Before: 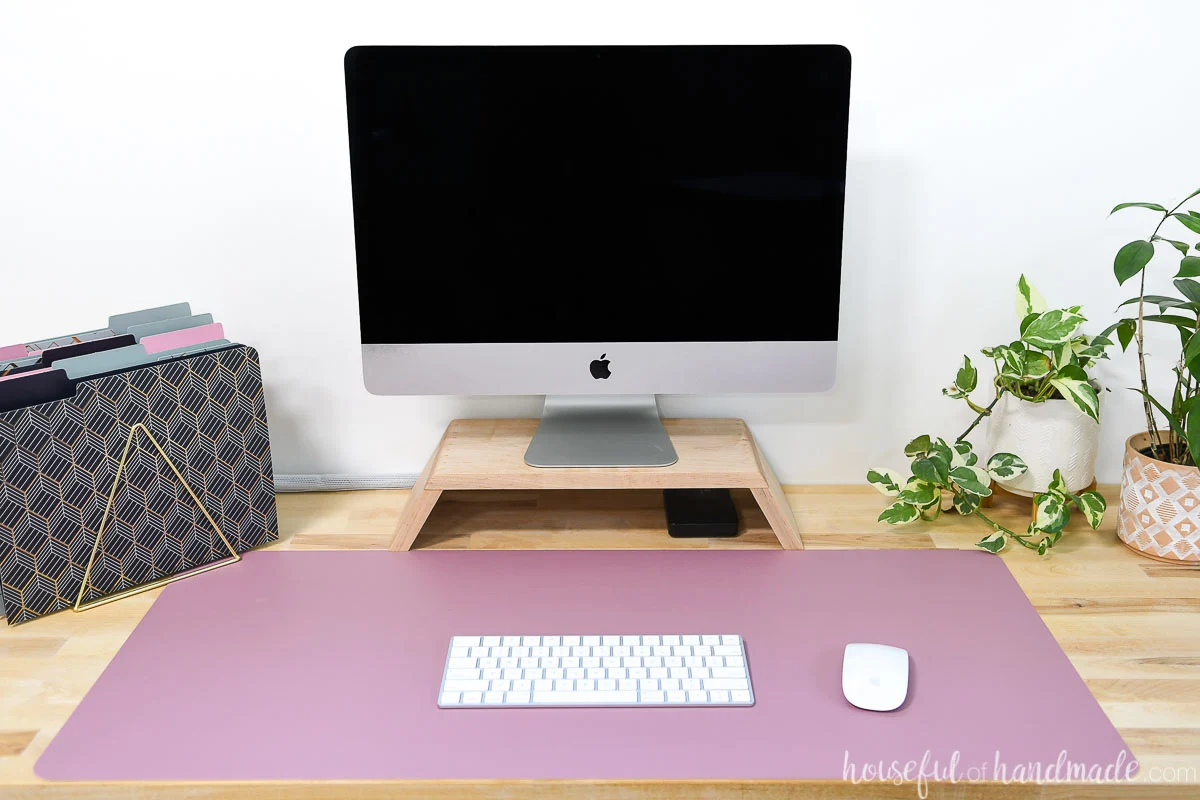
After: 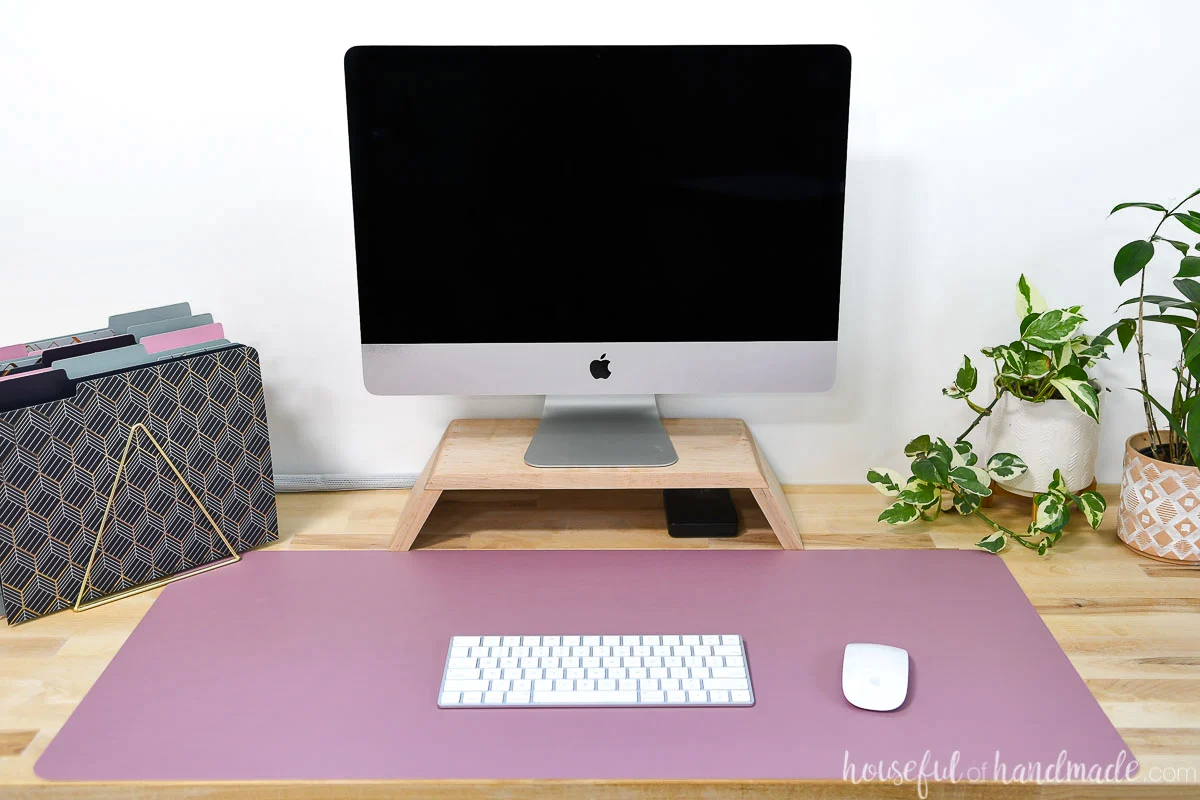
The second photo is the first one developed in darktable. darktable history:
tone equalizer: edges refinement/feathering 500, mask exposure compensation -1.57 EV, preserve details no
shadows and highlights: shadows 6.03, soften with gaussian
